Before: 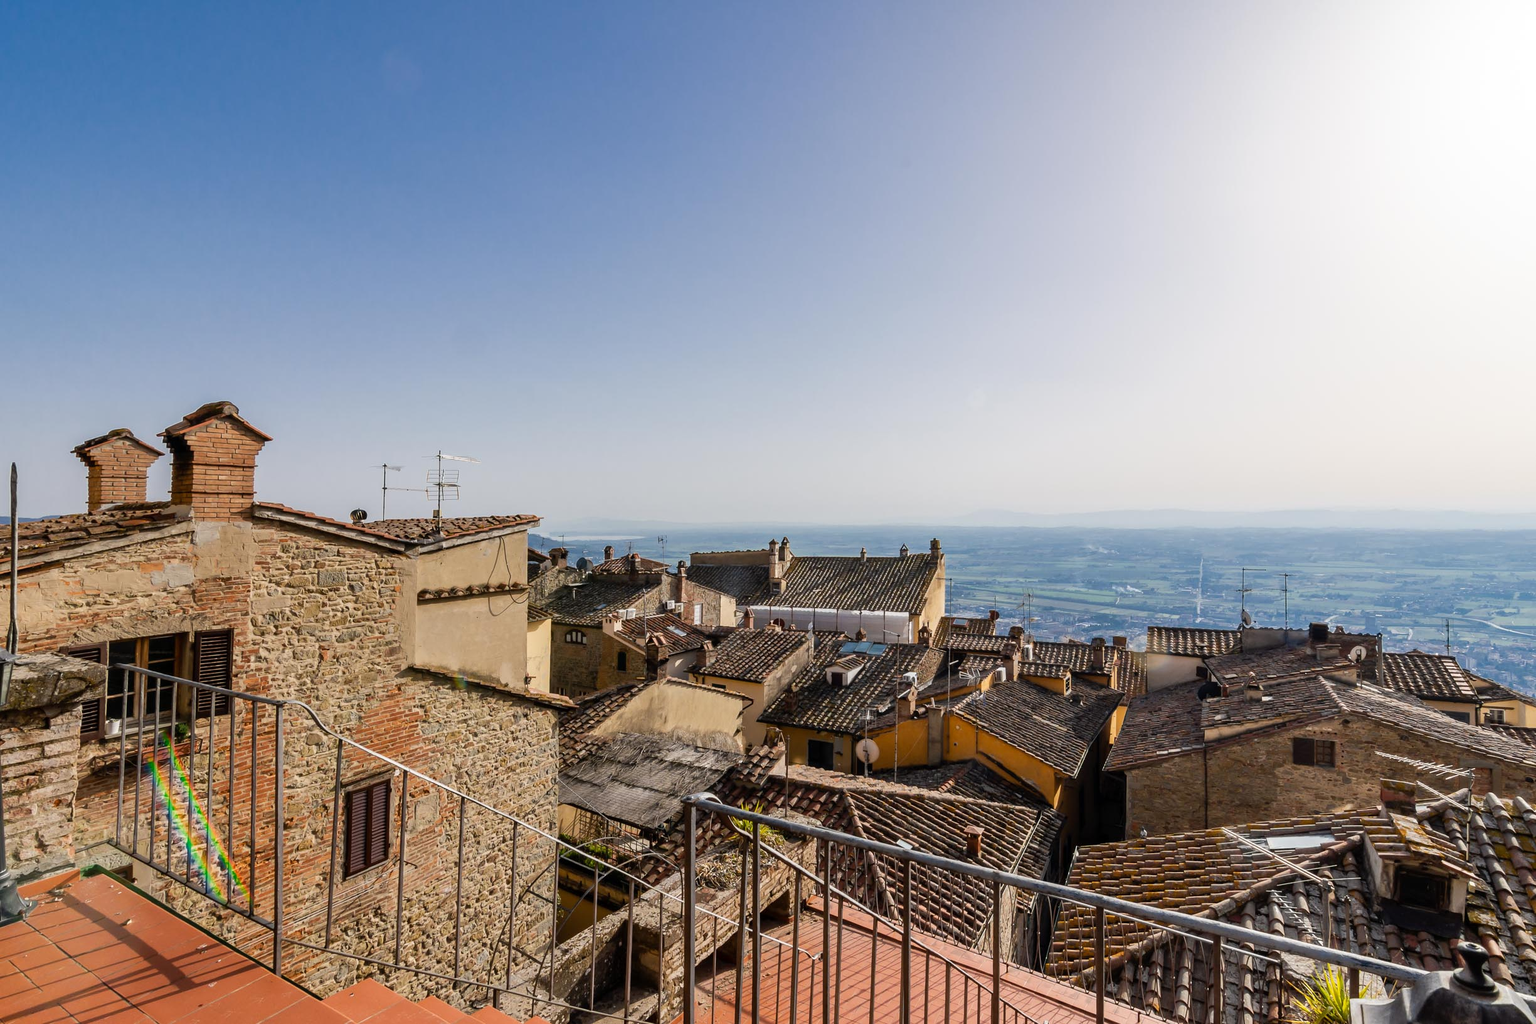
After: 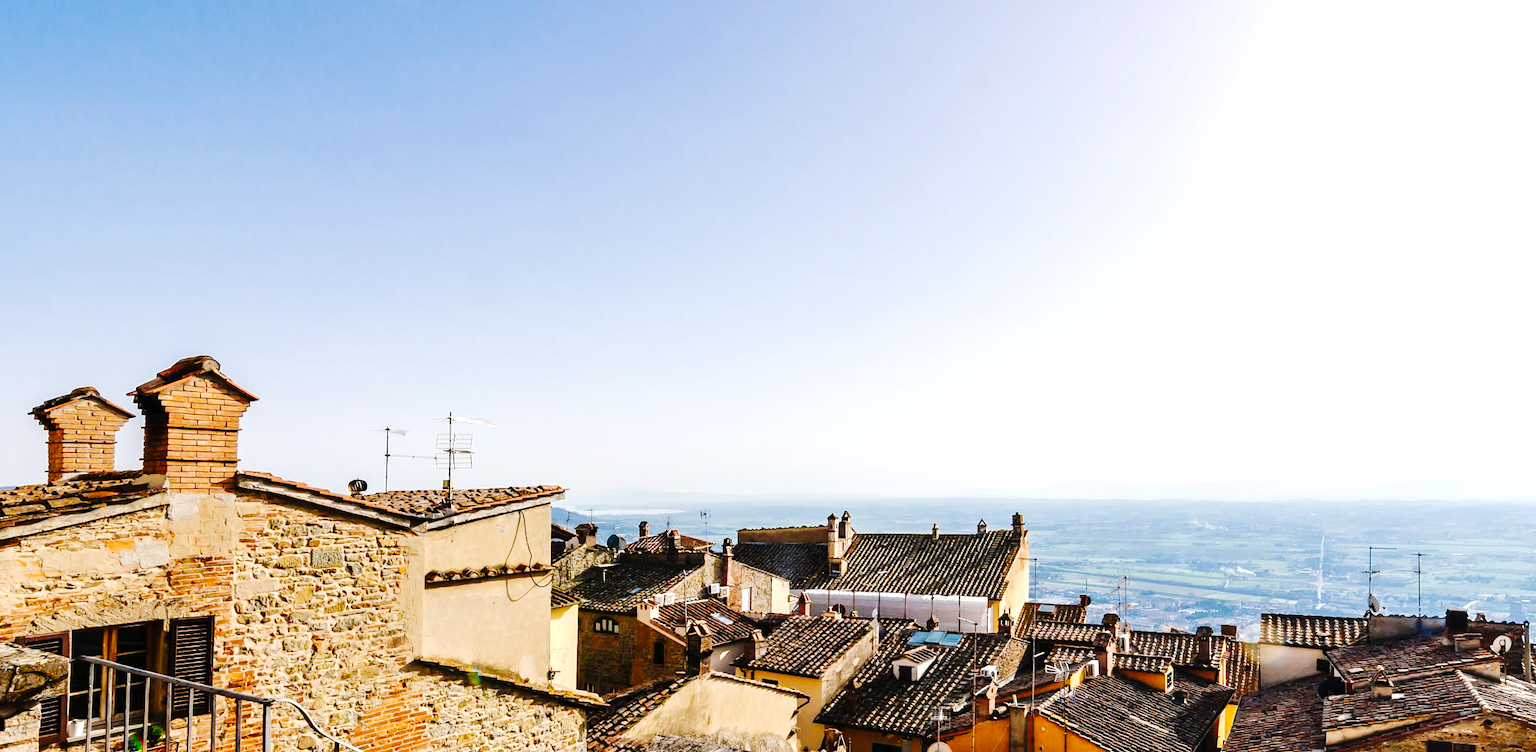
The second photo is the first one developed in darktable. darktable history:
color balance rgb: shadows lift › chroma 0.966%, shadows lift › hue 113.62°, perceptual saturation grading › global saturation 0.931%, perceptual brilliance grading › global brilliance 18.206%, global vibrance 20%
tone curve: curves: ch0 [(0, 0) (0.003, 0.003) (0.011, 0.009) (0.025, 0.018) (0.044, 0.027) (0.069, 0.034) (0.1, 0.043) (0.136, 0.056) (0.177, 0.084) (0.224, 0.138) (0.277, 0.203) (0.335, 0.329) (0.399, 0.451) (0.468, 0.572) (0.543, 0.671) (0.623, 0.754) (0.709, 0.821) (0.801, 0.88) (0.898, 0.938) (1, 1)], preserve colors none
crop: left 3.043%, top 8.916%, right 9.607%, bottom 26.853%
